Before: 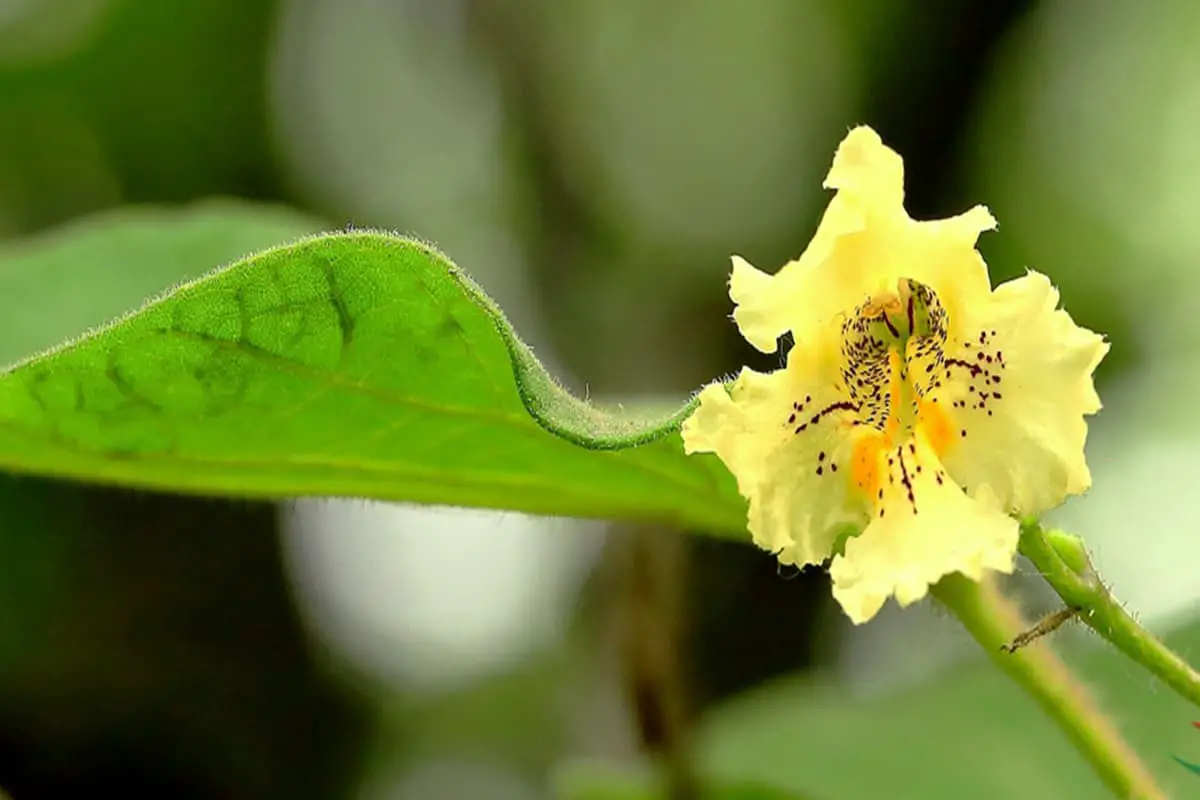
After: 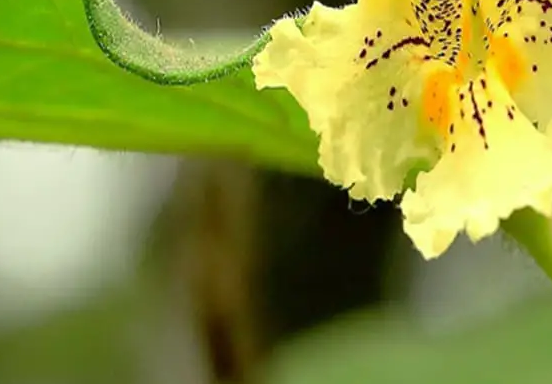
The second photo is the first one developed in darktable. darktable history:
crop: left 35.816%, top 45.711%, right 18.14%, bottom 6.174%
